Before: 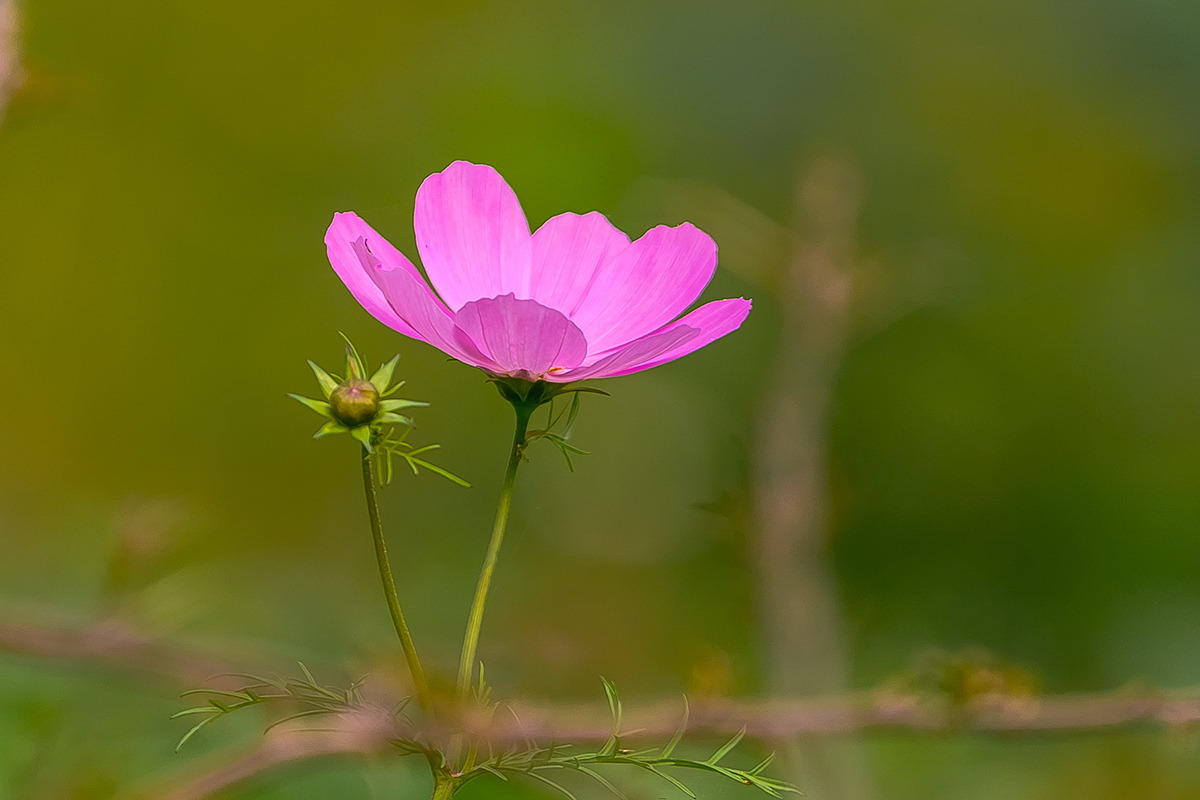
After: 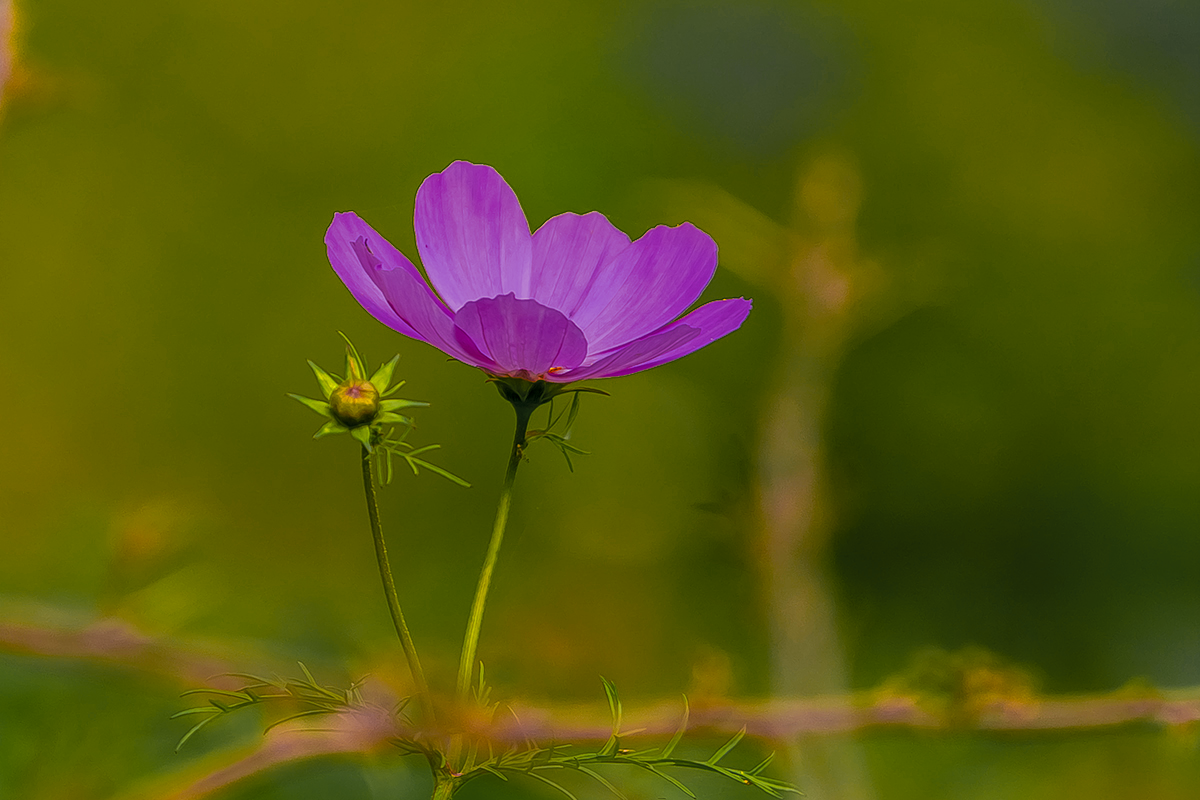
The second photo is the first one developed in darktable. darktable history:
local contrast: detail 130%
color balance rgb: linear chroma grading › global chroma 15%, perceptual saturation grading › global saturation 30%
color zones: curves: ch0 [(0.035, 0.242) (0.25, 0.5) (0.384, 0.214) (0.488, 0.255) (0.75, 0.5)]; ch1 [(0.063, 0.379) (0.25, 0.5) (0.354, 0.201) (0.489, 0.085) (0.729, 0.271)]; ch2 [(0.25, 0.5) (0.38, 0.517) (0.442, 0.51) (0.735, 0.456)]
